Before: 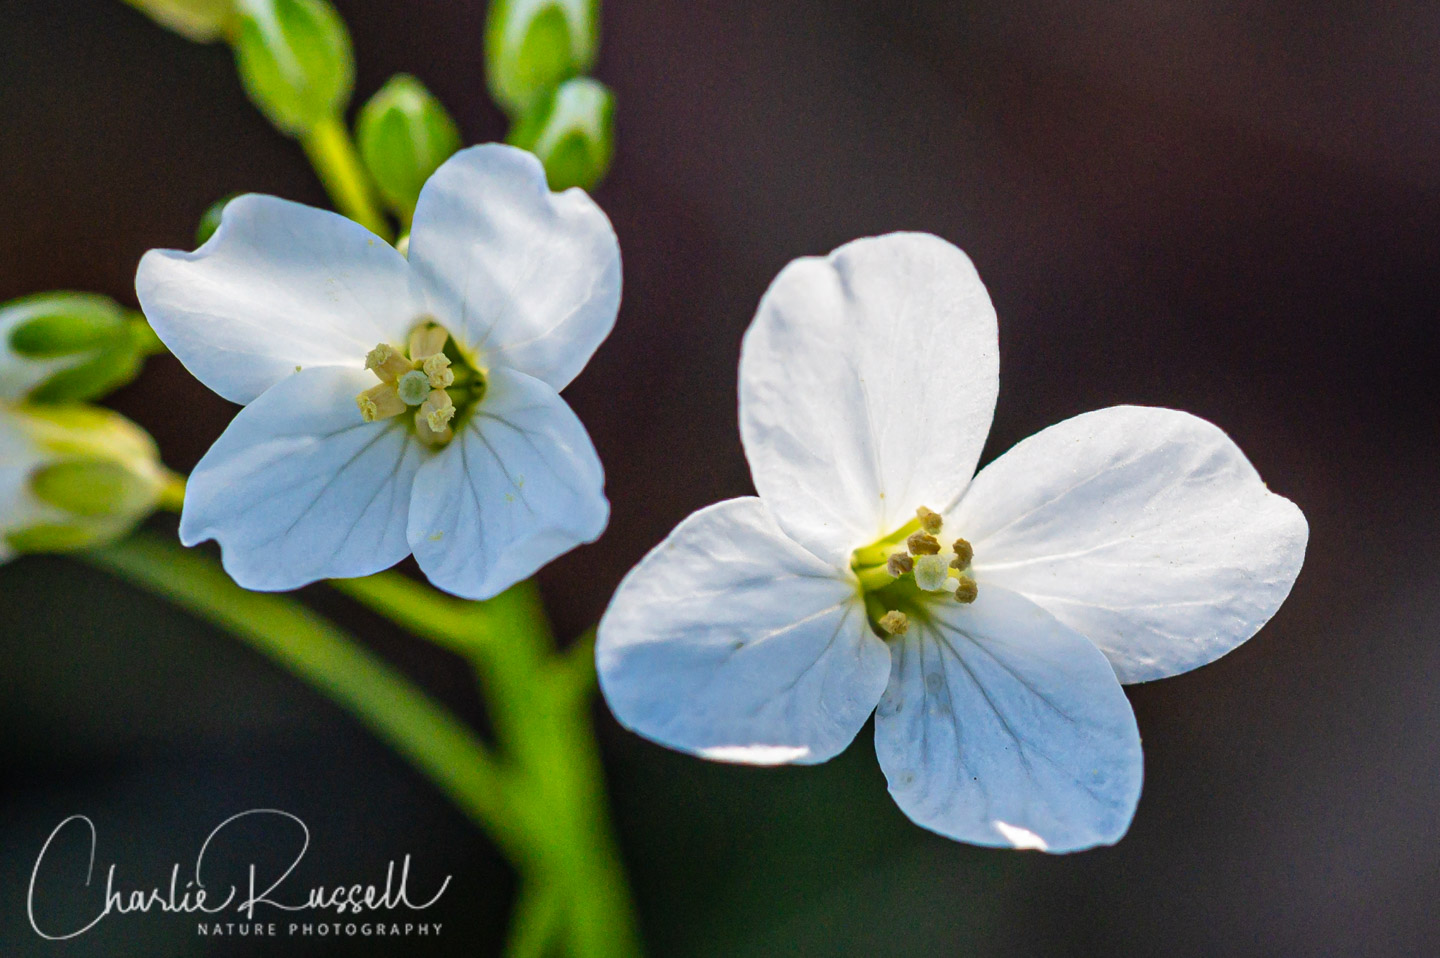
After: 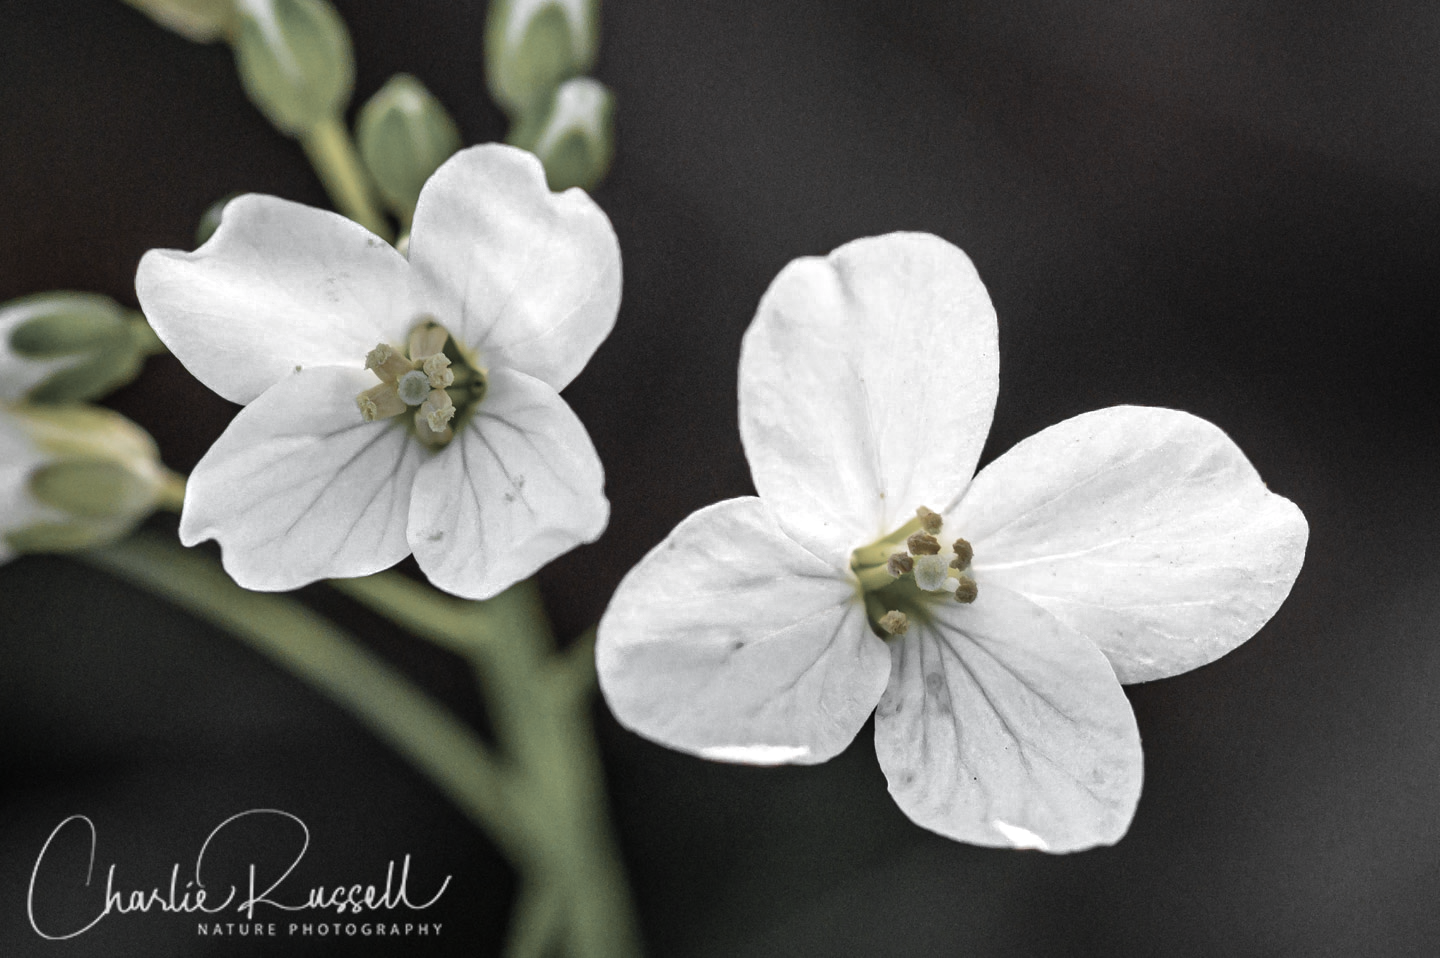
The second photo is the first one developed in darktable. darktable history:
white balance: red 1.009, blue 1.027
color zones: curves: ch0 [(0, 0.613) (0.01, 0.613) (0.245, 0.448) (0.498, 0.529) (0.642, 0.665) (0.879, 0.777) (0.99, 0.613)]; ch1 [(0, 0.035) (0.121, 0.189) (0.259, 0.197) (0.415, 0.061) (0.589, 0.022) (0.732, 0.022) (0.857, 0.026) (0.991, 0.053)]
